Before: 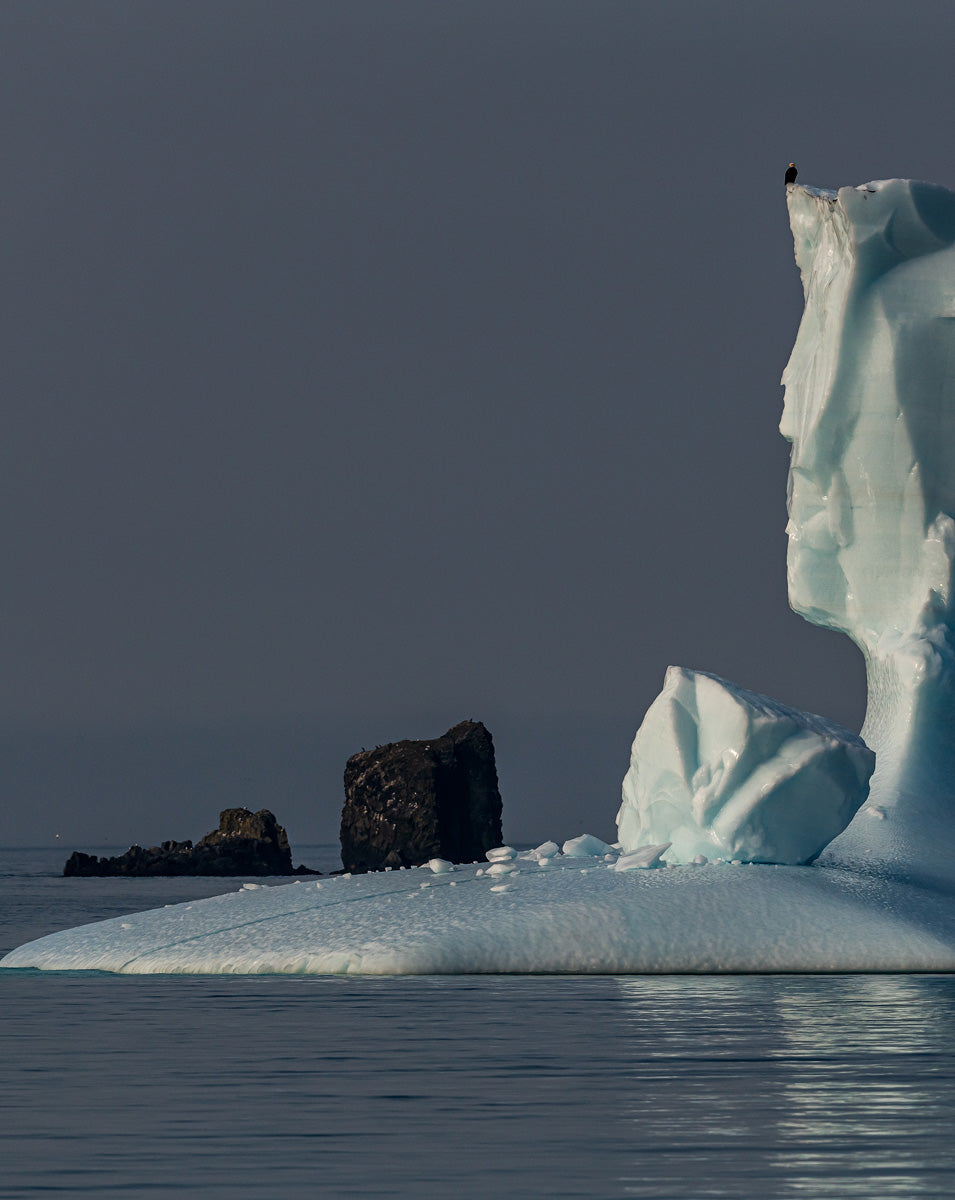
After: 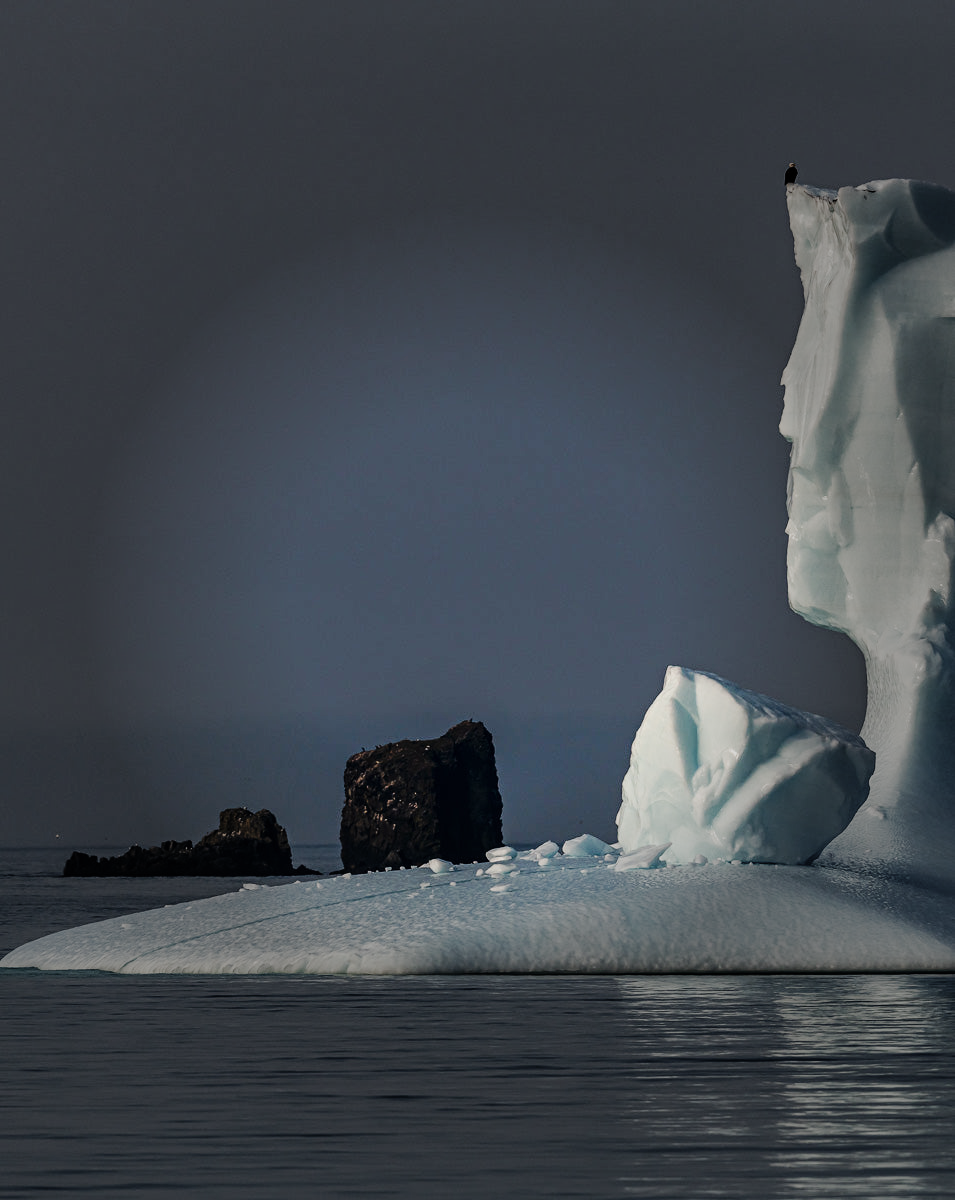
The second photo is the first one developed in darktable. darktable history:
vignetting: fall-off start 31.28%, fall-off radius 34.64%, brightness -0.575
base curve: curves: ch0 [(0, 0) (0.032, 0.025) (0.121, 0.166) (0.206, 0.329) (0.605, 0.79) (1, 1)], preserve colors none
